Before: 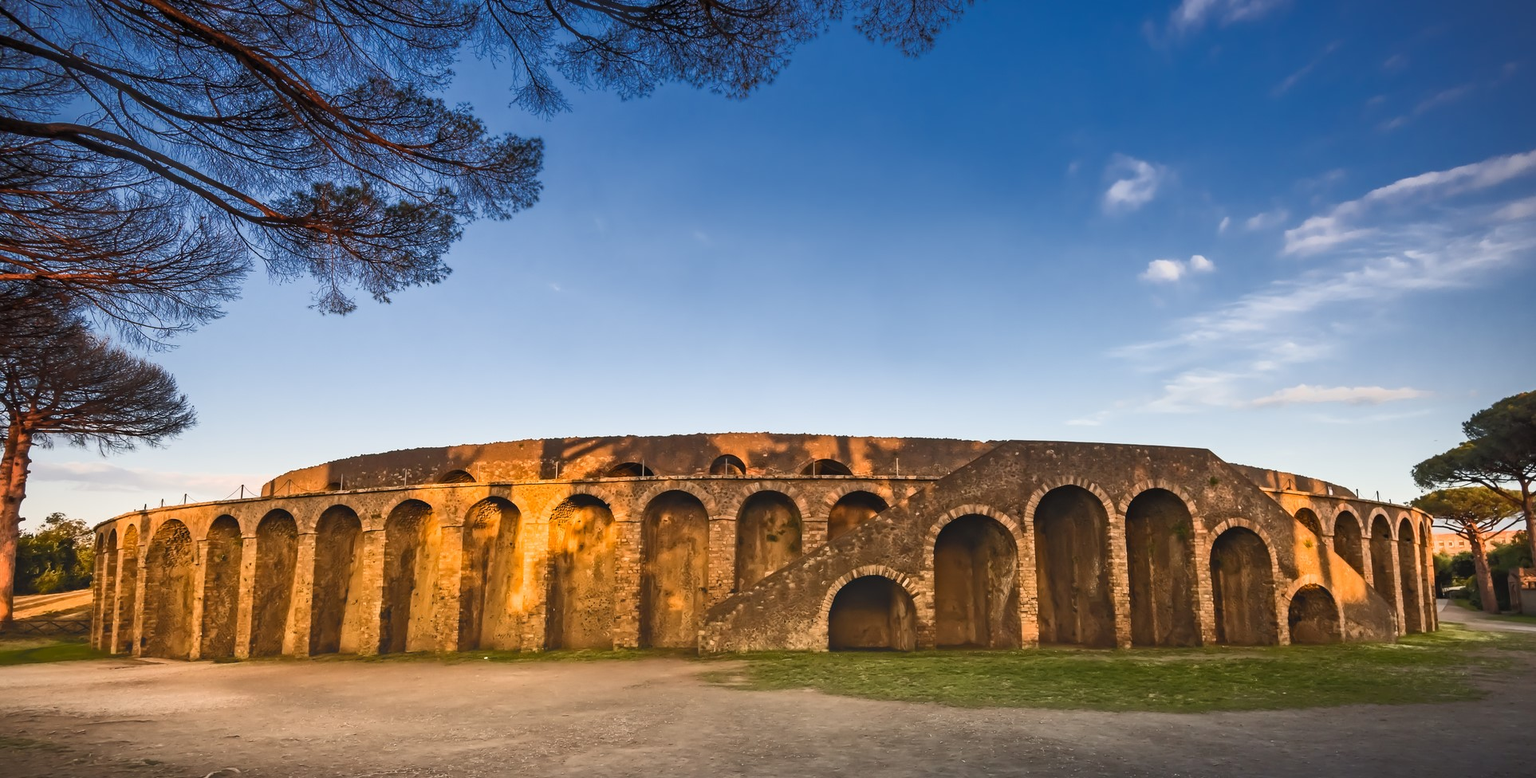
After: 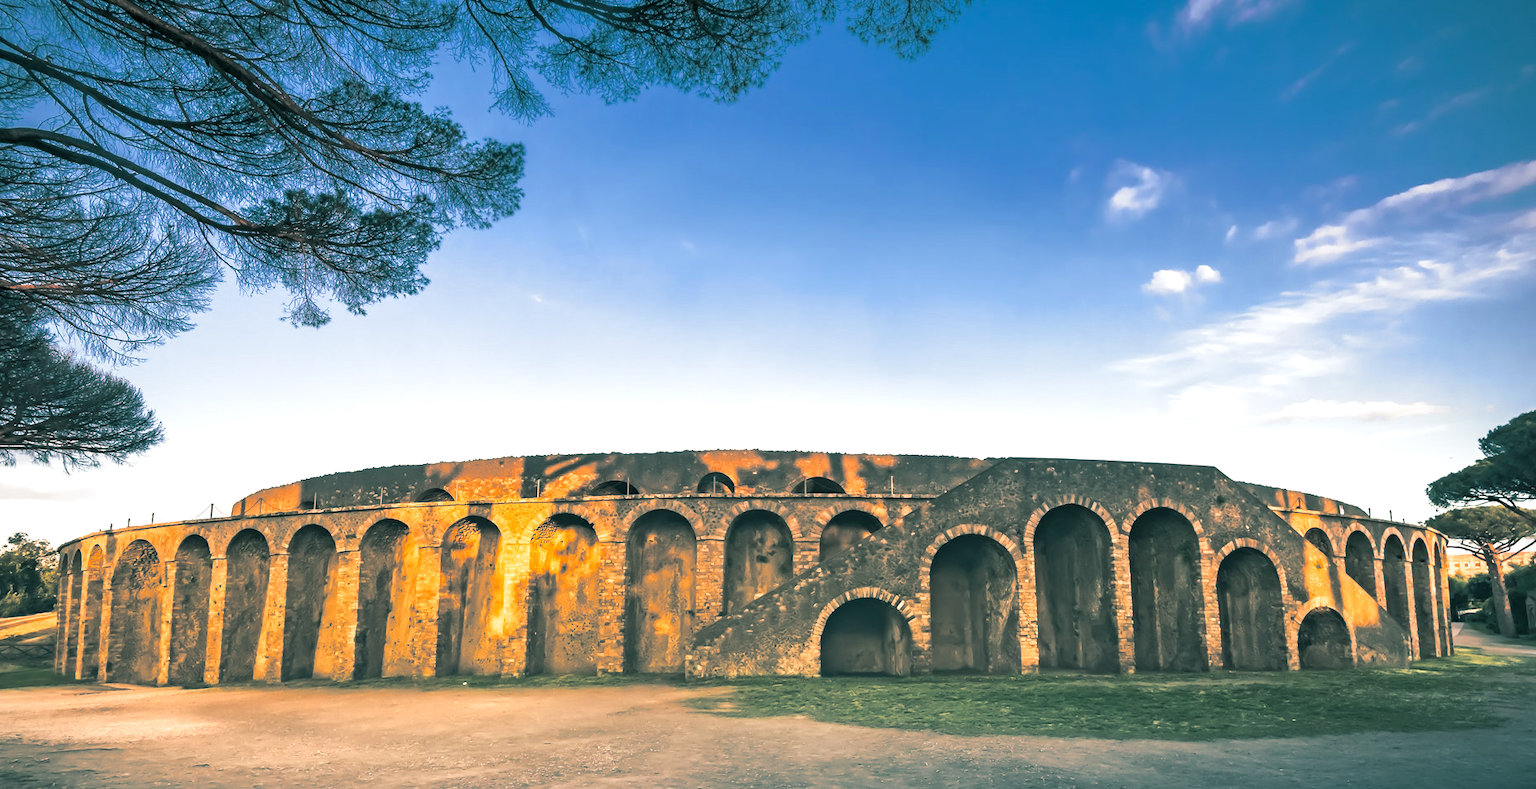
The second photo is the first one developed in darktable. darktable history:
crop and rotate: left 2.536%, right 1.107%, bottom 2.246%
split-toning: shadows › hue 186.43°, highlights › hue 49.29°, compress 30.29%
exposure: exposure 0.6 EV, compensate highlight preservation false
